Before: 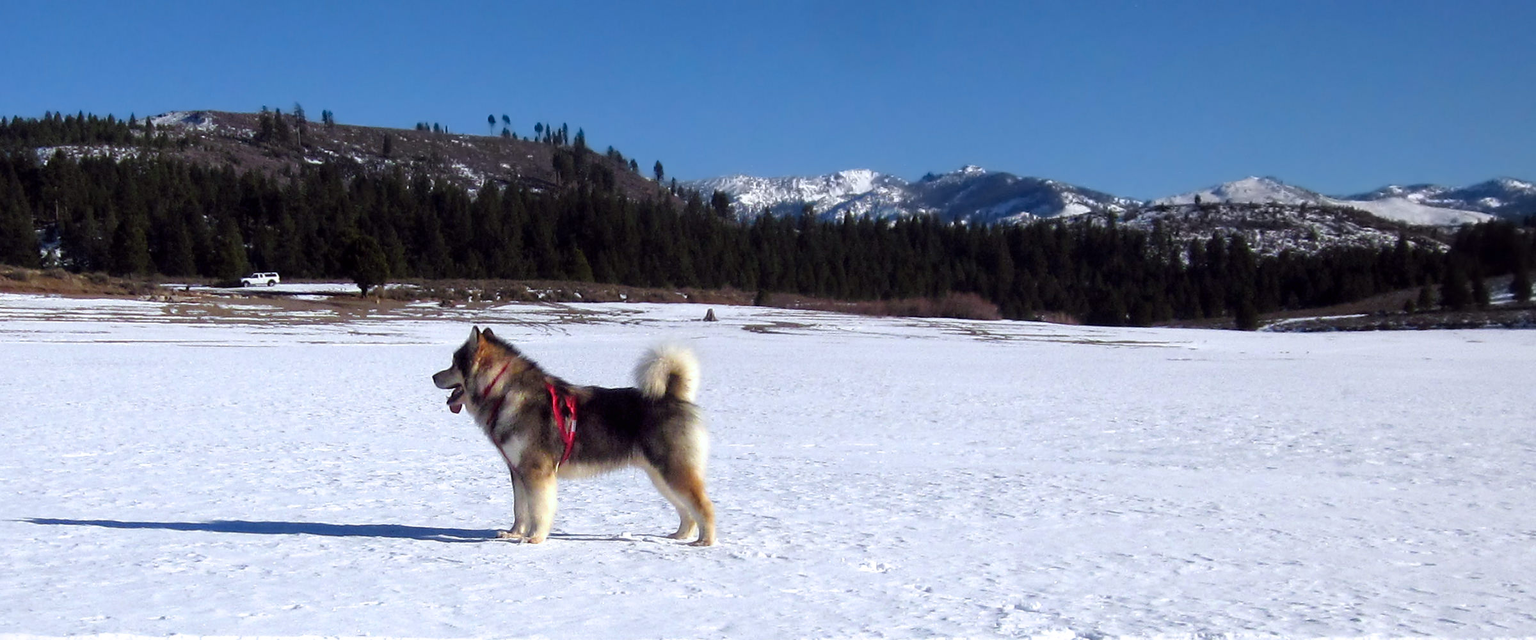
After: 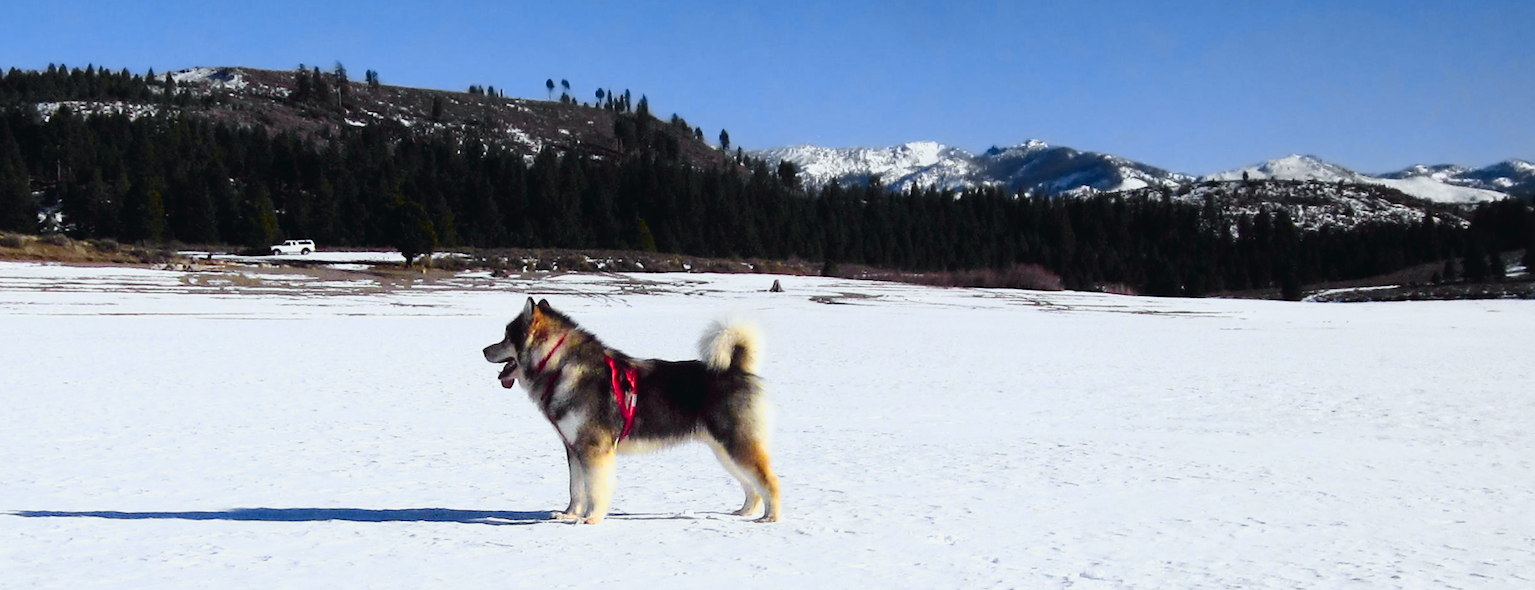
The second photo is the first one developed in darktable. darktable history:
rotate and perspective: rotation -0.013°, lens shift (vertical) -0.027, lens shift (horizontal) 0.178, crop left 0.016, crop right 0.989, crop top 0.082, crop bottom 0.918
tone curve: curves: ch0 [(0, 0.026) (0.058, 0.049) (0.246, 0.214) (0.437, 0.498) (0.55, 0.644) (0.657, 0.767) (0.822, 0.9) (1, 0.961)]; ch1 [(0, 0) (0.346, 0.307) (0.408, 0.369) (0.453, 0.457) (0.476, 0.489) (0.502, 0.493) (0.521, 0.515) (0.537, 0.531) (0.612, 0.641) (0.676, 0.728) (1, 1)]; ch2 [(0, 0) (0.346, 0.34) (0.434, 0.46) (0.485, 0.494) (0.5, 0.494) (0.511, 0.504) (0.537, 0.551) (0.579, 0.599) (0.625, 0.686) (1, 1)], color space Lab, independent channels, preserve colors none
